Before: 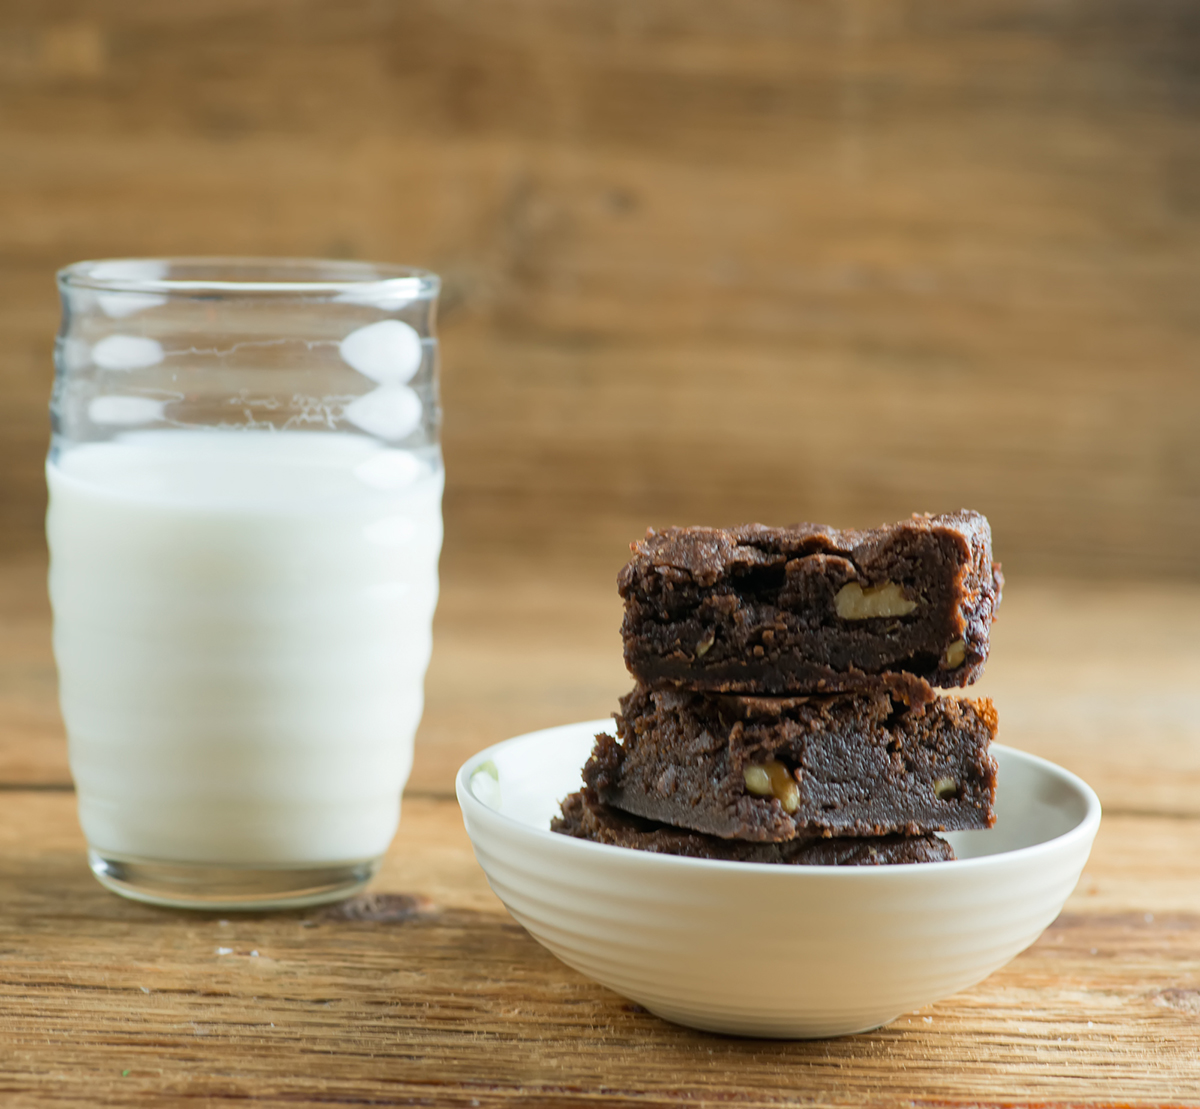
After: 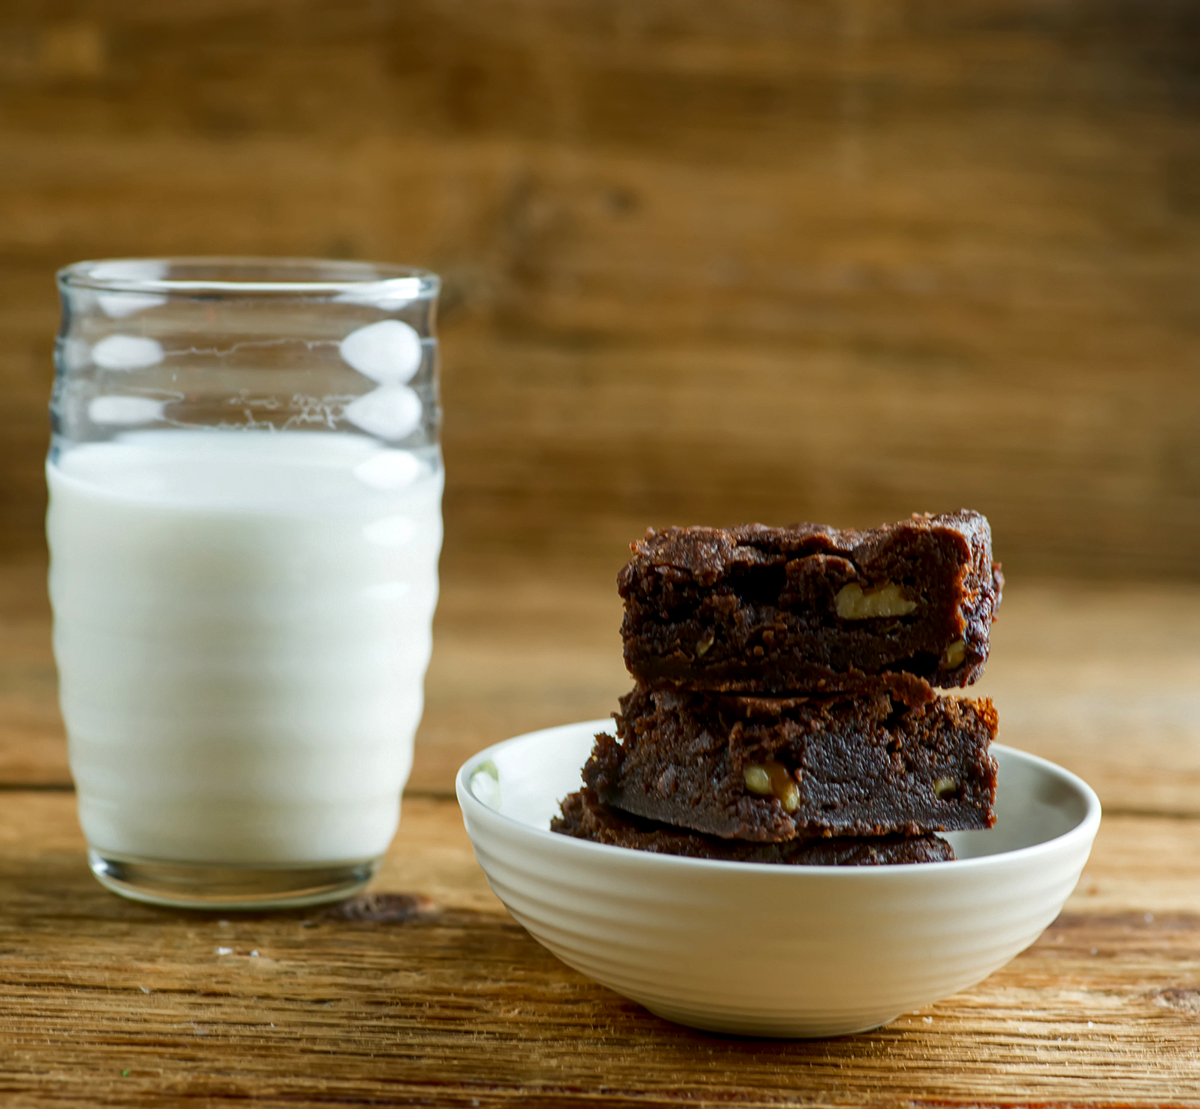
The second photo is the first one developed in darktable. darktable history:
local contrast: on, module defaults
contrast brightness saturation: brightness -0.25, saturation 0.2
